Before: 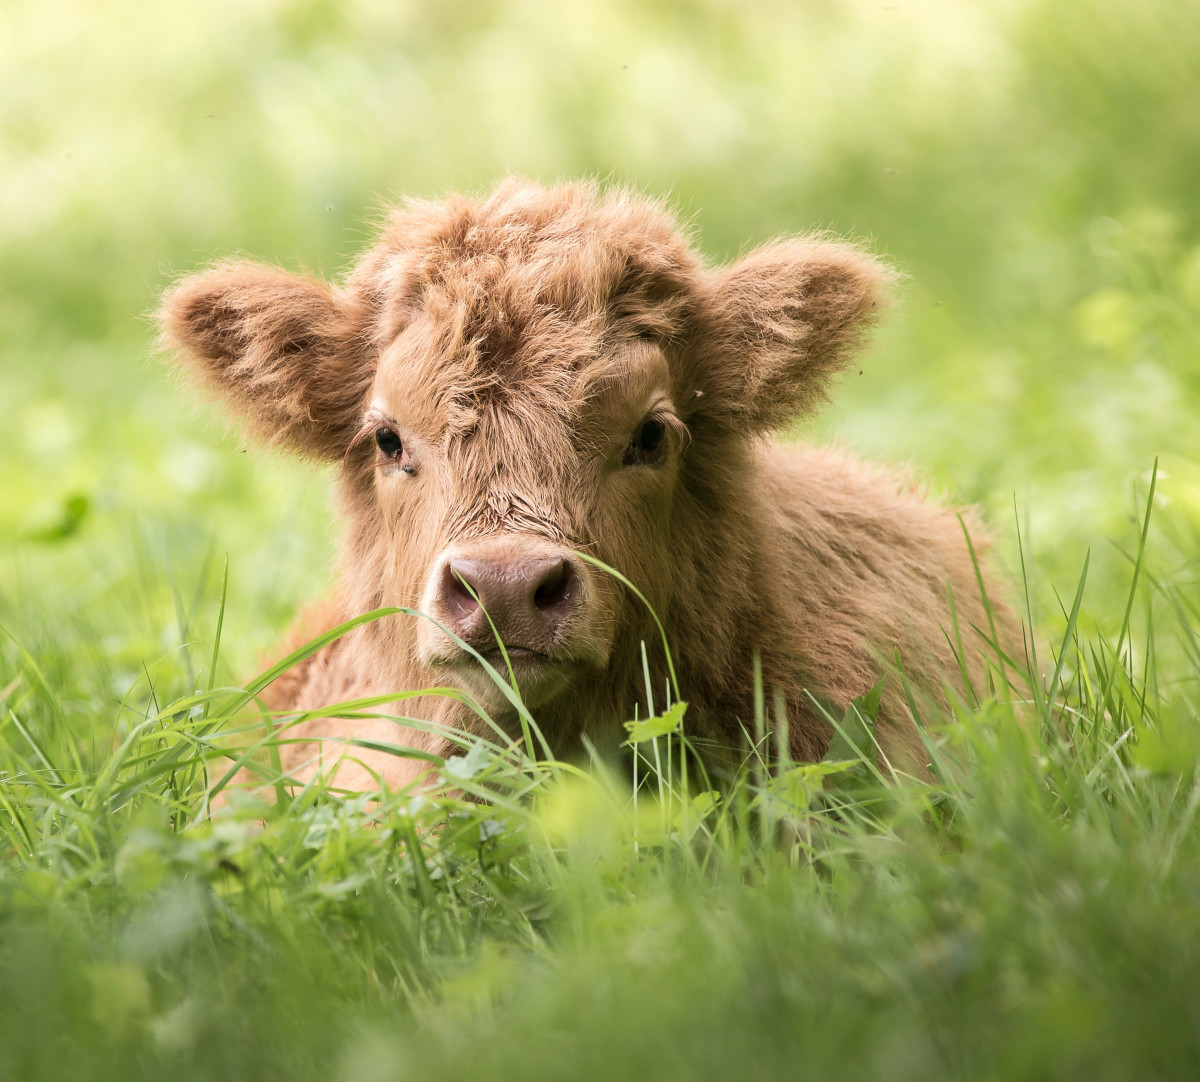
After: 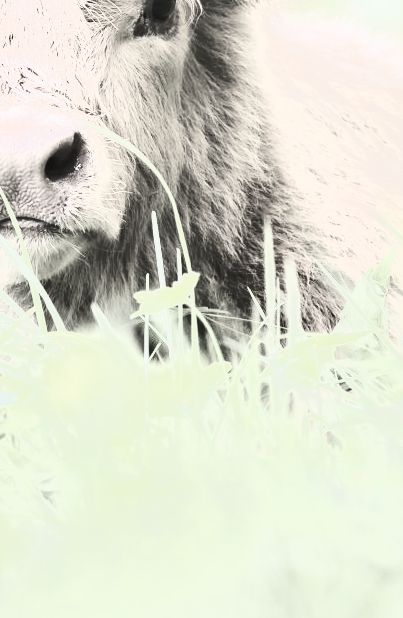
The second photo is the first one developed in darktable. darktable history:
contrast brightness saturation: contrast -0.307, brightness 0.756, saturation -0.793
exposure: exposure 0.782 EV, compensate highlight preservation false
shadows and highlights: shadows 59.31, soften with gaussian
tone curve: curves: ch0 [(0, 0) (0.003, 0.005) (0.011, 0.005) (0.025, 0.006) (0.044, 0.008) (0.069, 0.01) (0.1, 0.012) (0.136, 0.015) (0.177, 0.019) (0.224, 0.017) (0.277, 0.015) (0.335, 0.018) (0.399, 0.043) (0.468, 0.118) (0.543, 0.349) (0.623, 0.591) (0.709, 0.88) (0.801, 0.983) (0.898, 0.973) (1, 1)], color space Lab, independent channels, preserve colors none
color calibration: illuminant custom, x 0.371, y 0.381, temperature 4283.05 K
crop: left 40.833%, top 39.678%, right 25.552%, bottom 3.163%
